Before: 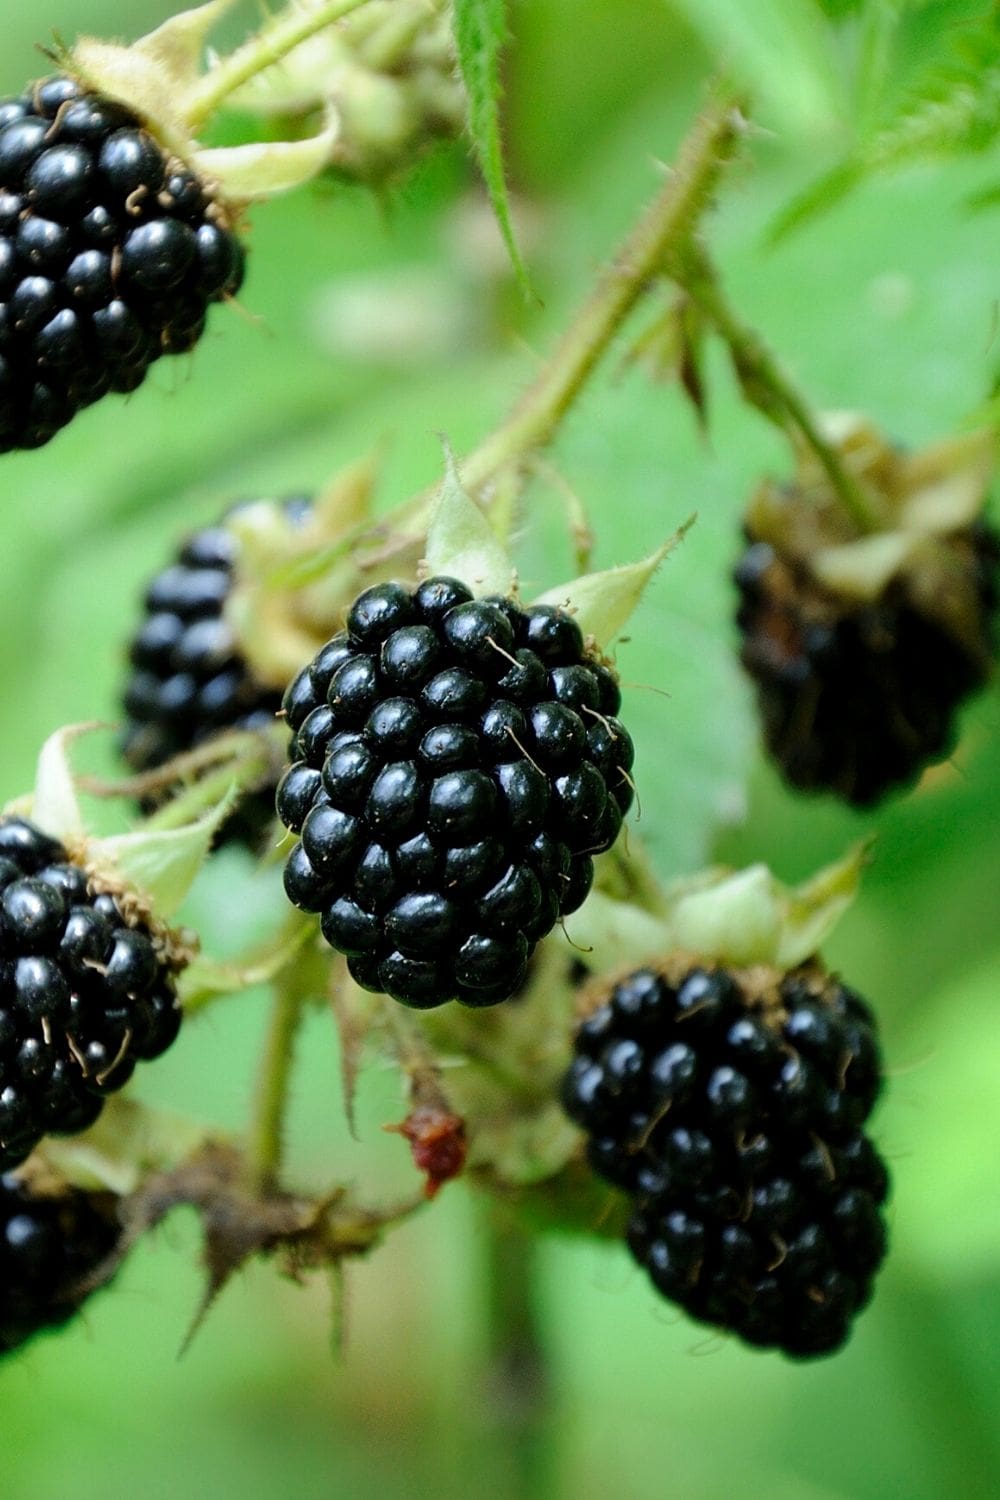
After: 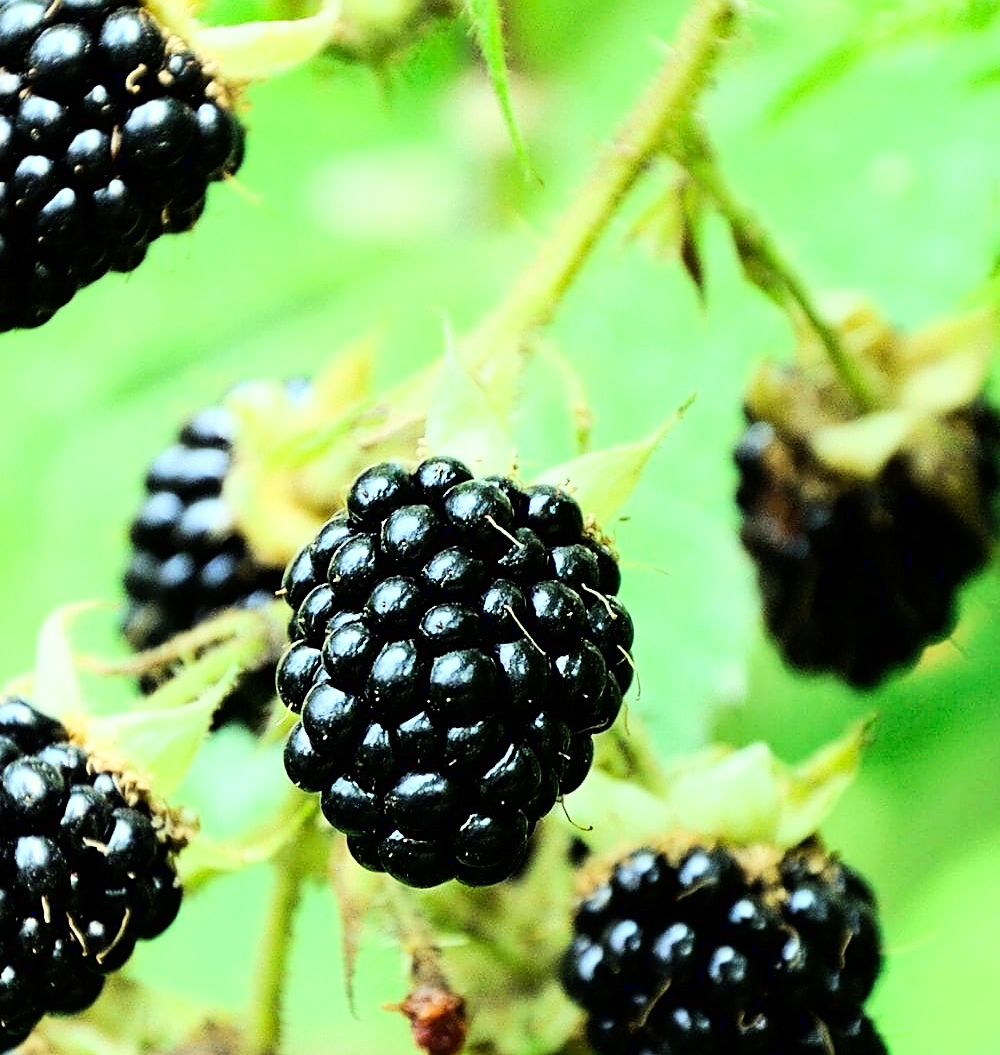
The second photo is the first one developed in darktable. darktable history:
sharpen: on, module defaults
crop and rotate: top 8.129%, bottom 21.525%
color correction: highlights a* -4.63, highlights b* 5.03, saturation 0.951
base curve: curves: ch0 [(0, 0) (0.007, 0.004) (0.027, 0.03) (0.046, 0.07) (0.207, 0.54) (0.442, 0.872) (0.673, 0.972) (1, 1)]
